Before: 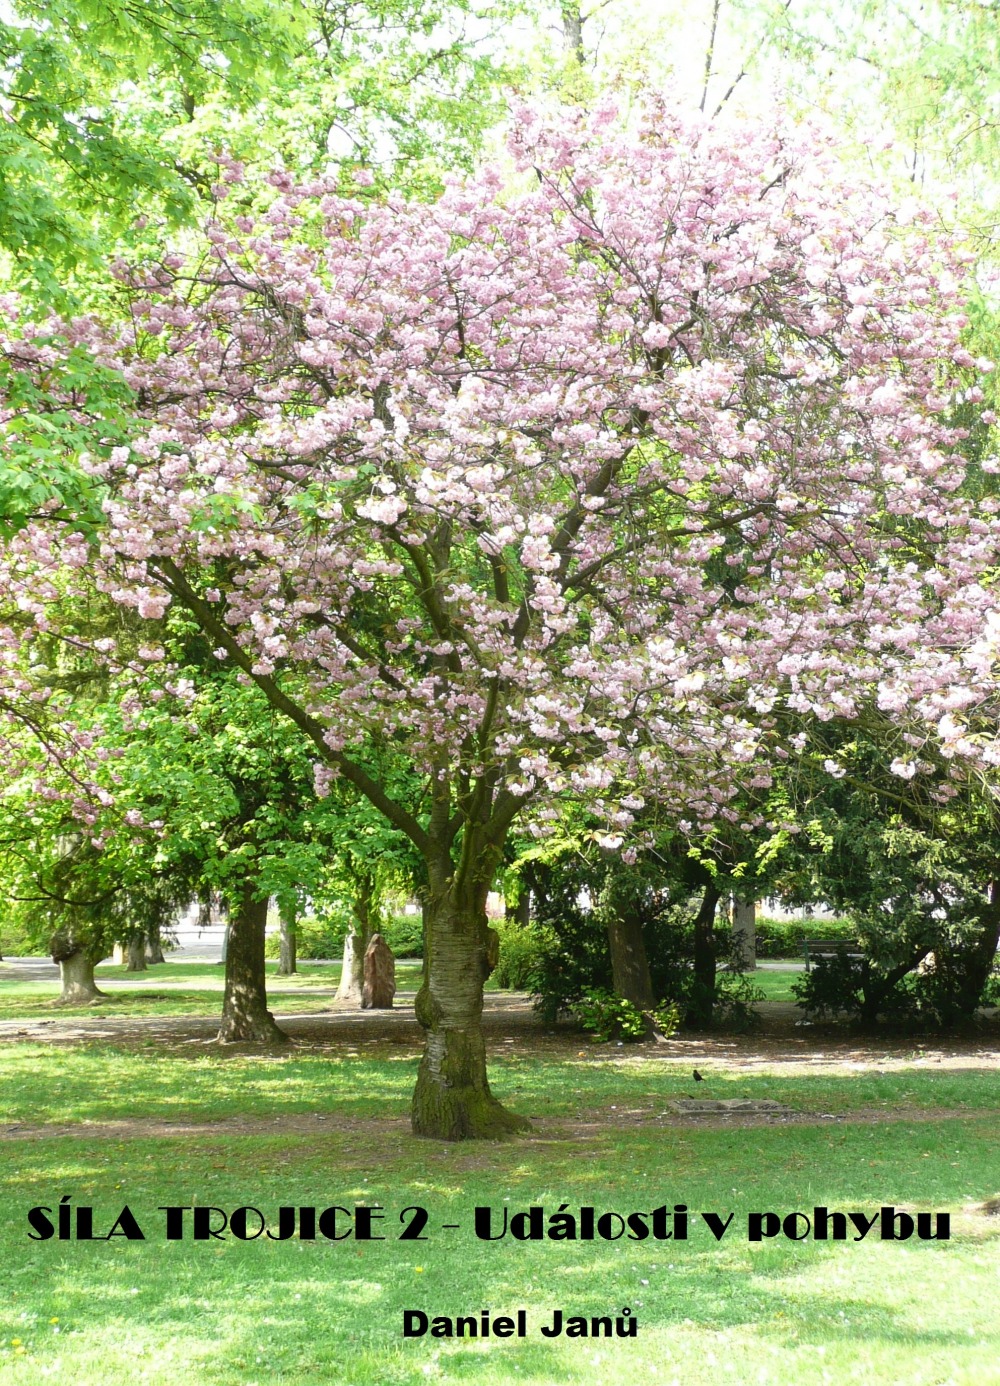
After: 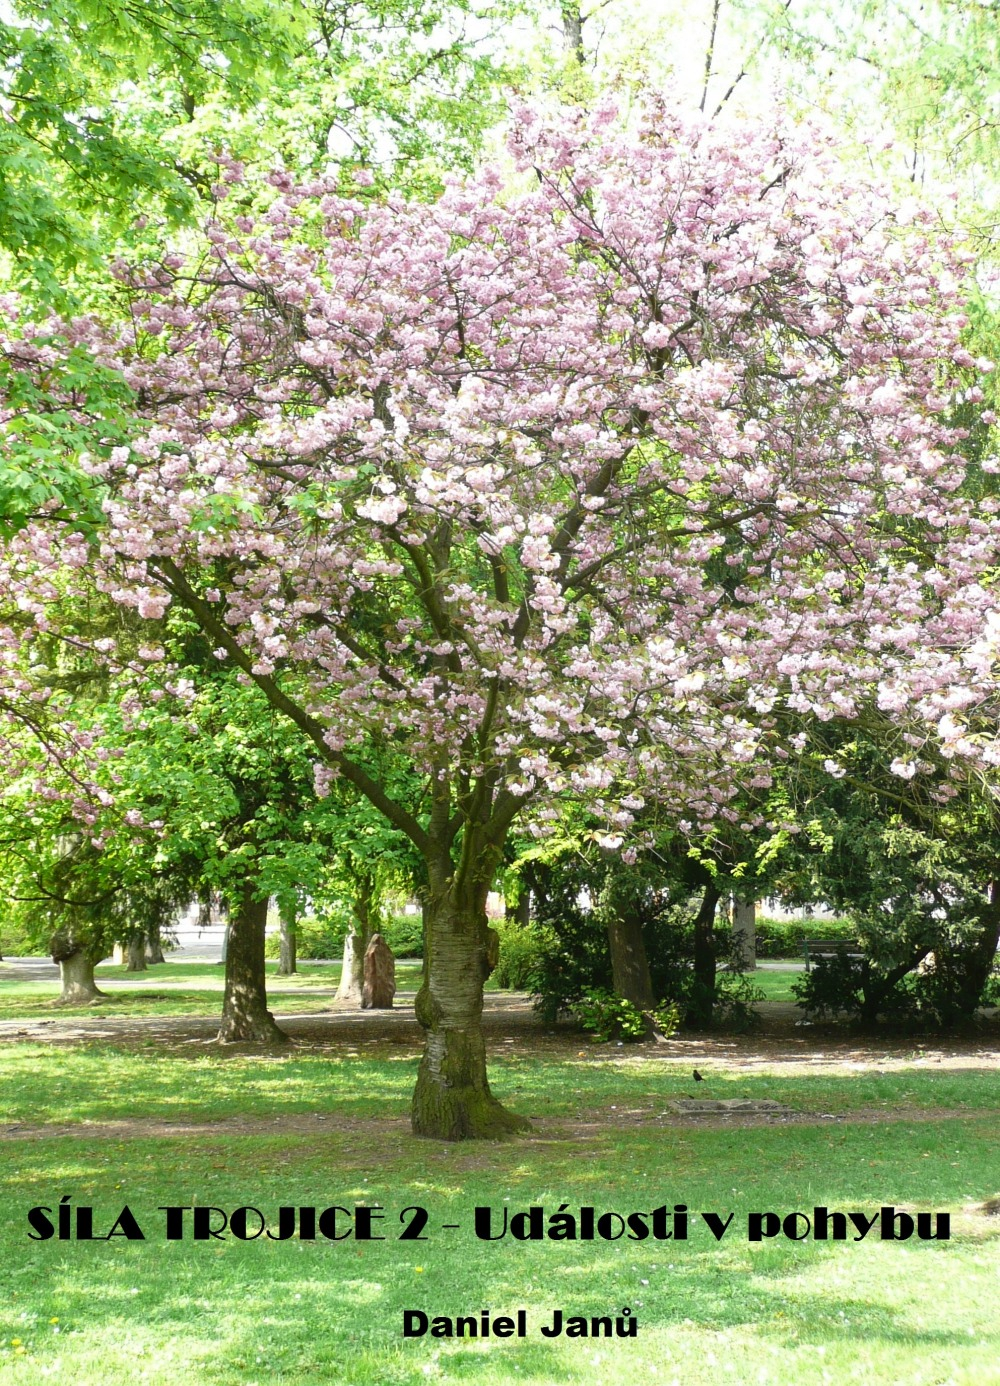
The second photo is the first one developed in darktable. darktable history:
shadows and highlights: shadows 31.8, highlights -32.2, soften with gaussian
